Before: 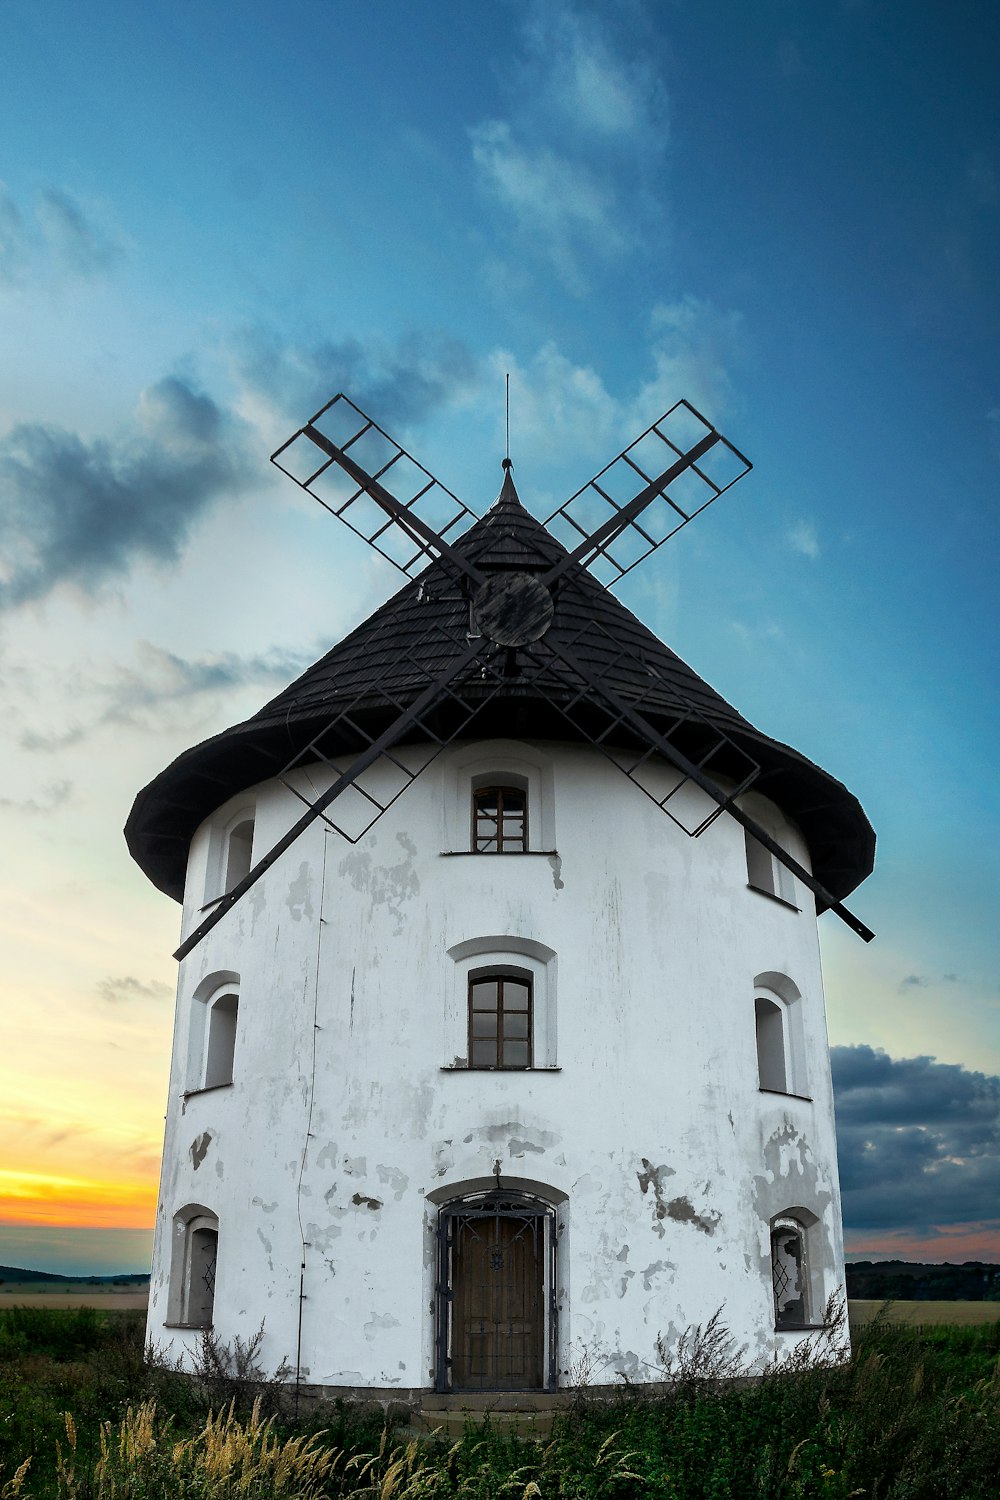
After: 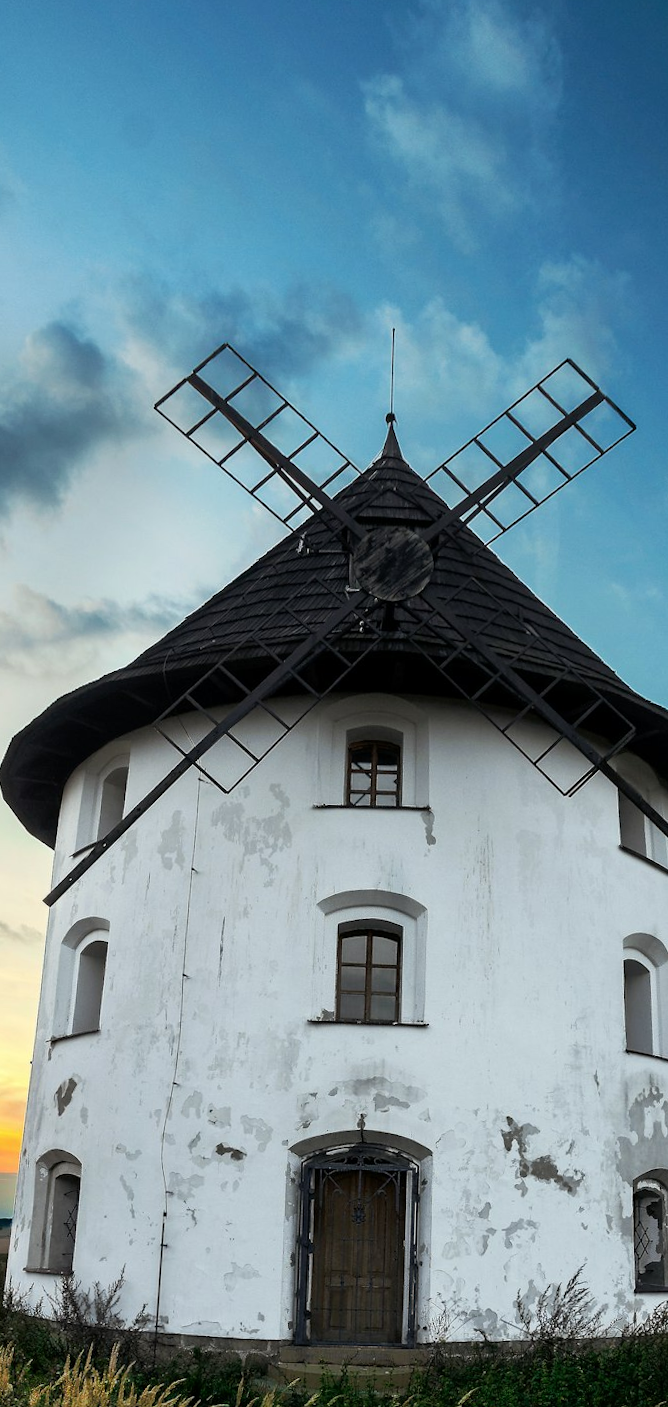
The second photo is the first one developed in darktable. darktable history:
rotate and perspective: rotation 1.57°, crop left 0.018, crop right 0.982, crop top 0.039, crop bottom 0.961
crop and rotate: left 12.648%, right 20.685%
